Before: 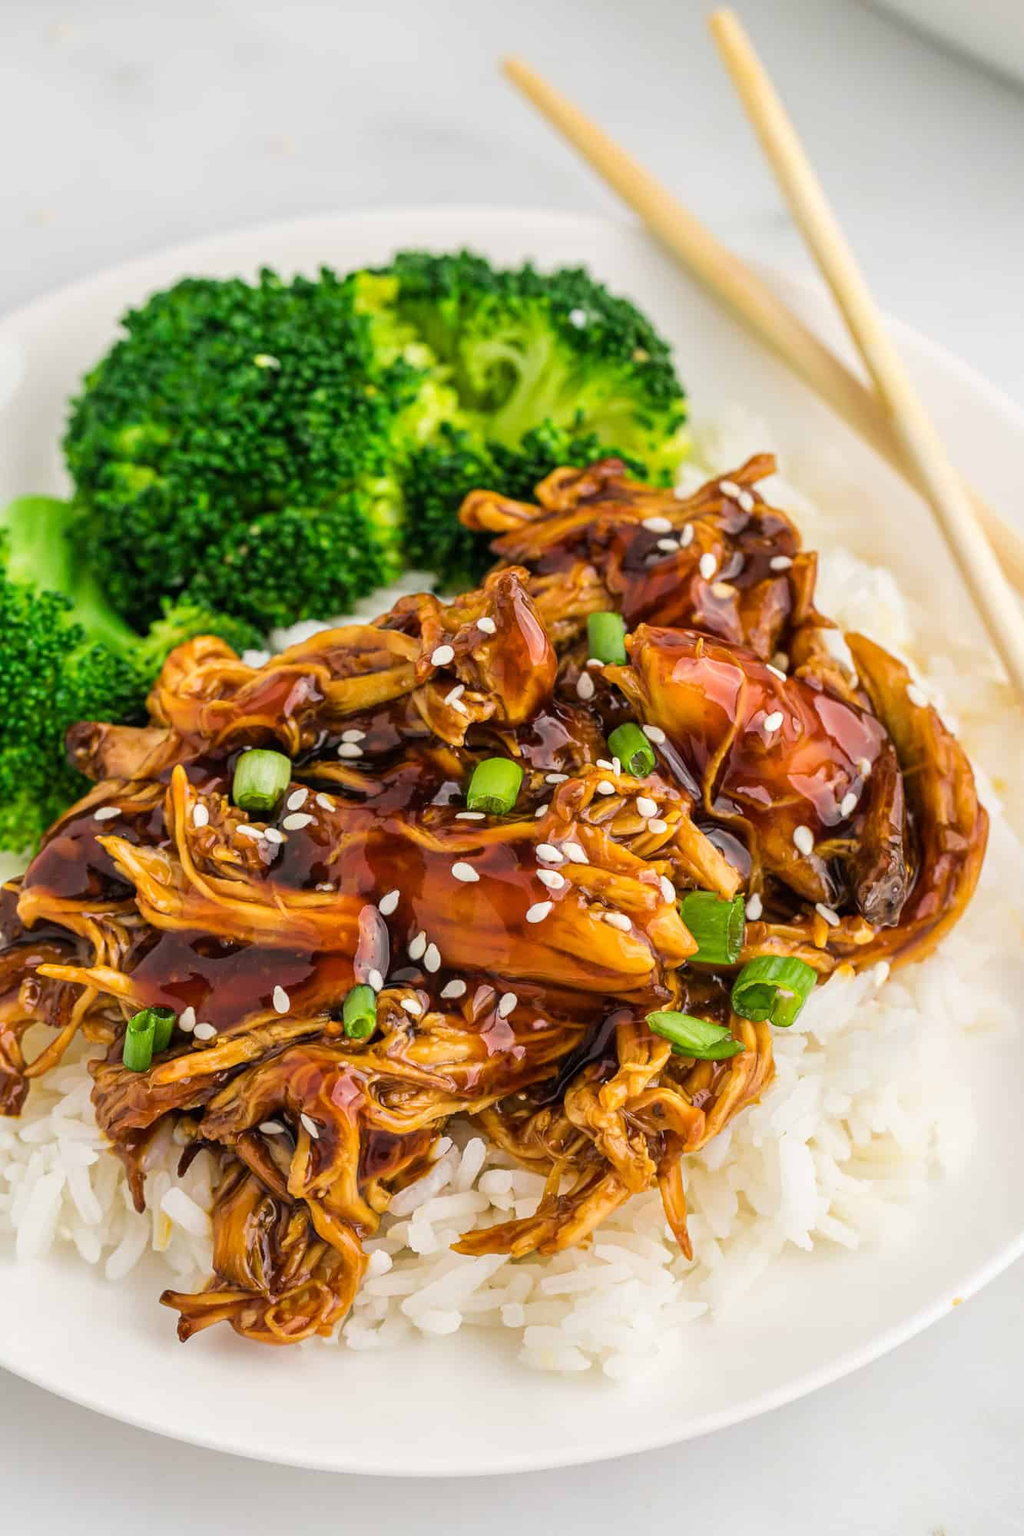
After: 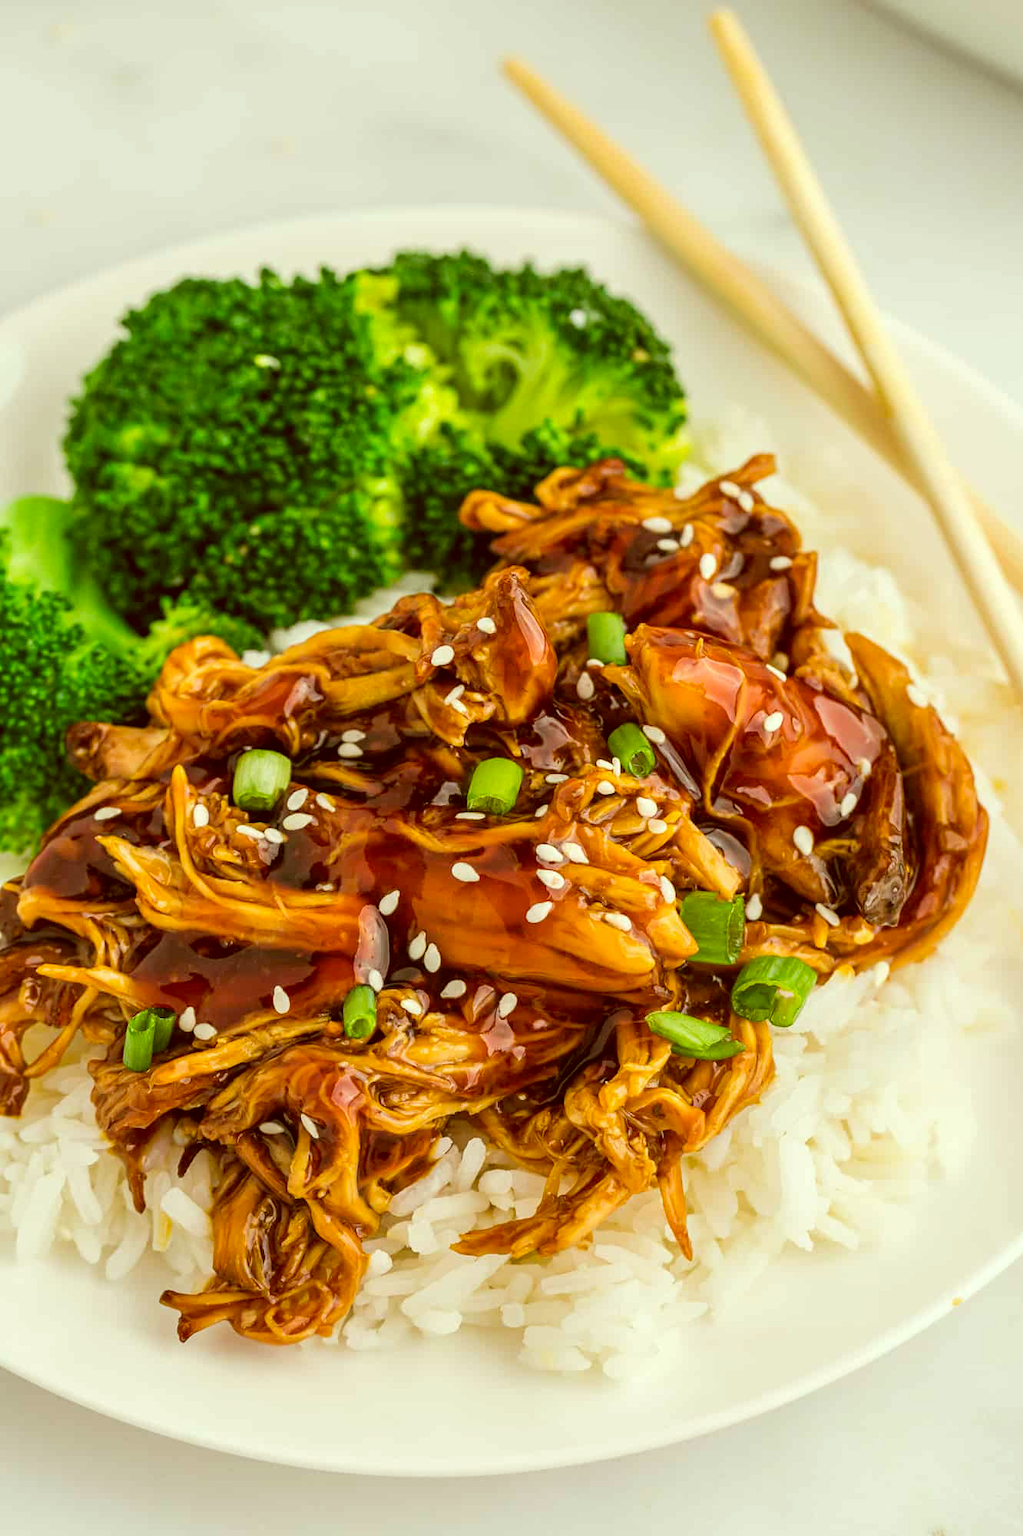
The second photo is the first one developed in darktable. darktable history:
levels: white 99.98%, levels [0, 0.492, 0.984]
color correction: highlights a* -6.27, highlights b* 9.39, shadows a* 10.34, shadows b* 23.26
